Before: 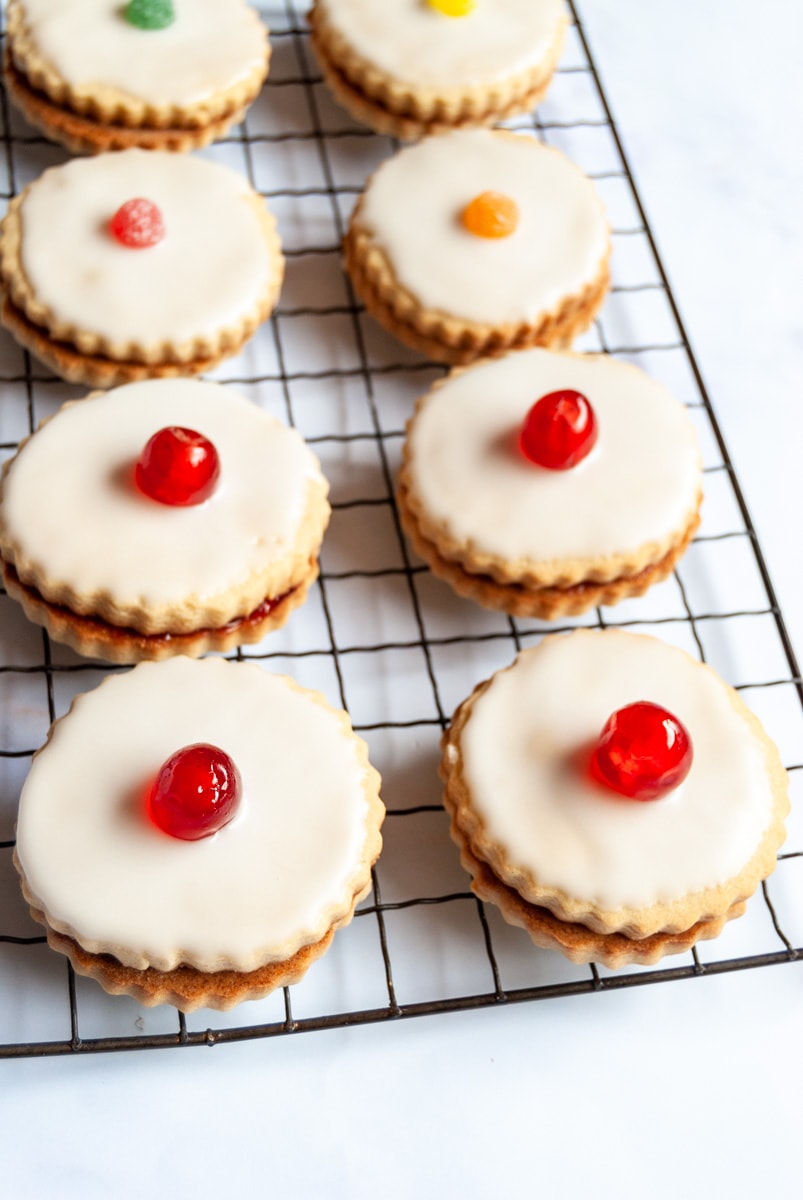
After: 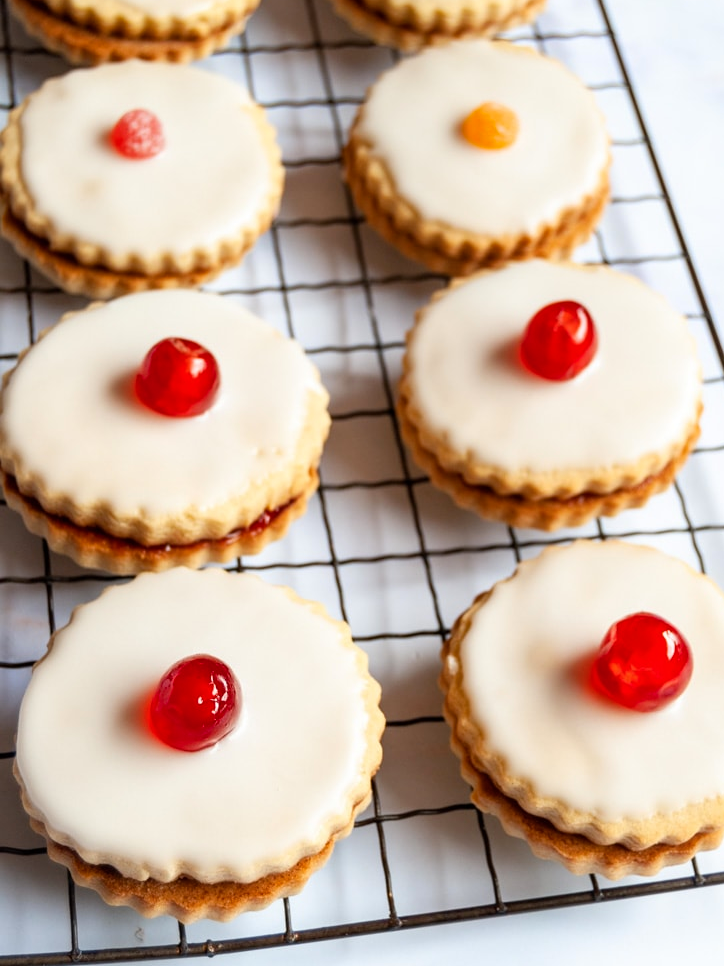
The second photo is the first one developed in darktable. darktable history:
color balance rgb: perceptual saturation grading › global saturation 7.787%, perceptual saturation grading › shadows 3.118%
crop: top 7.475%, right 9.729%, bottom 11.942%
